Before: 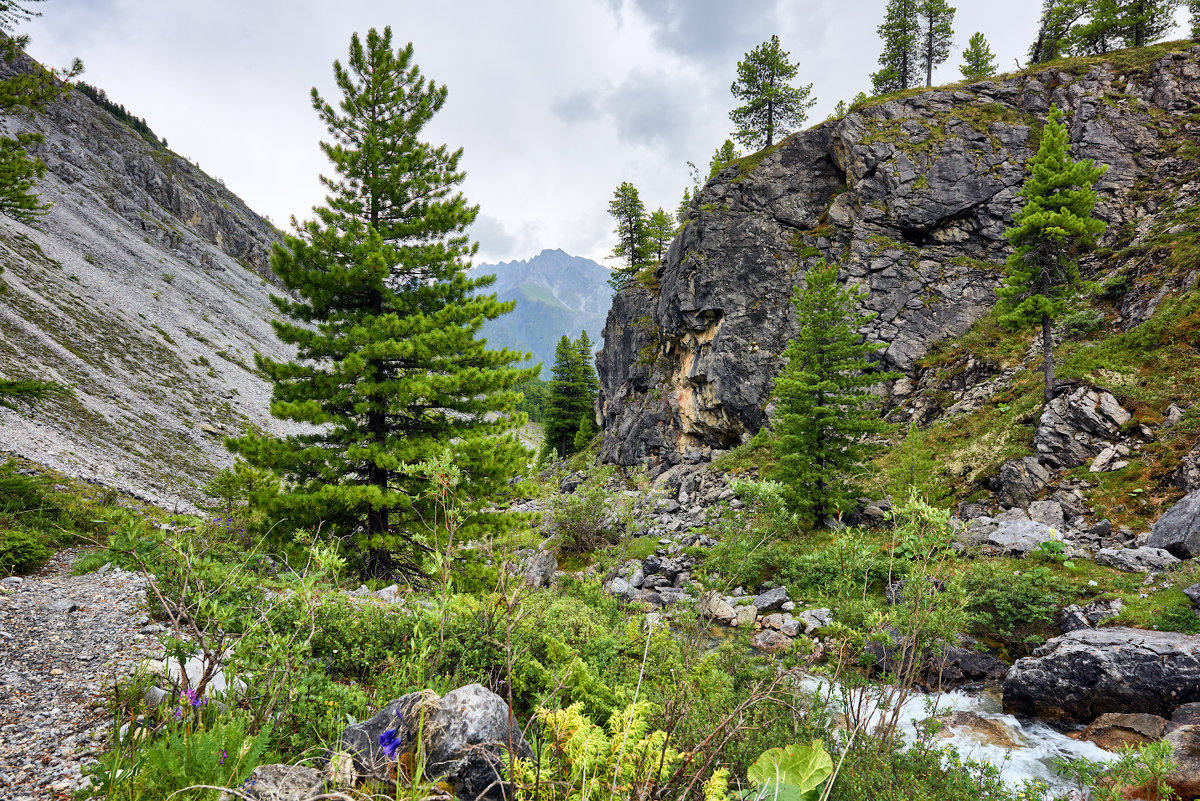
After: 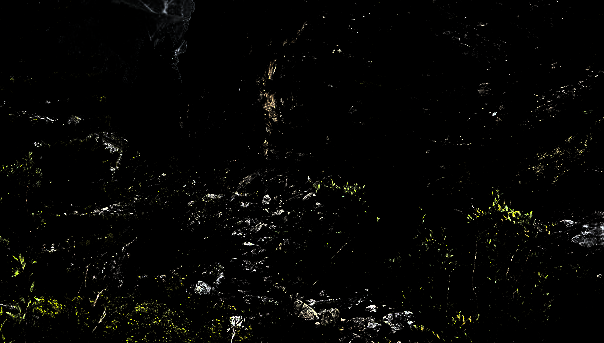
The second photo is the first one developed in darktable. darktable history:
crop: left 34.822%, top 37.082%, right 14.83%, bottom 20.035%
shadows and highlights: shadows 30.6, highlights -63.21, highlights color adjustment 56.52%, soften with gaussian
levels: levels [0.721, 0.937, 0.997]
color balance rgb: power › chroma 0.669%, power › hue 60°, perceptual saturation grading › global saturation 35.859%, perceptual saturation grading › shadows 35.468%, perceptual brilliance grading › global brilliance 10.452%, perceptual brilliance grading › shadows 14.343%, global vibrance 19.375%
